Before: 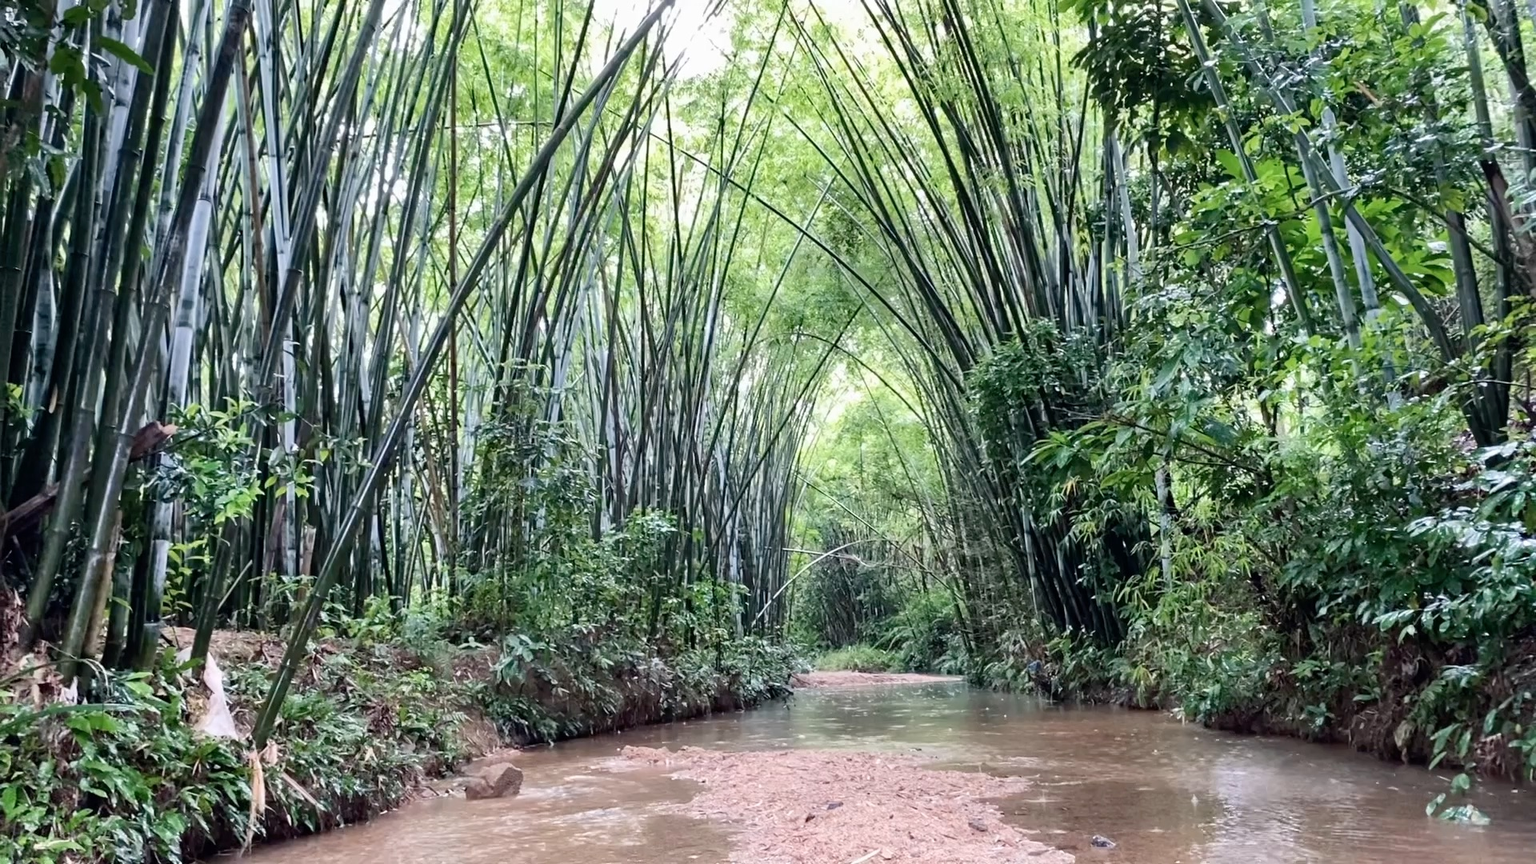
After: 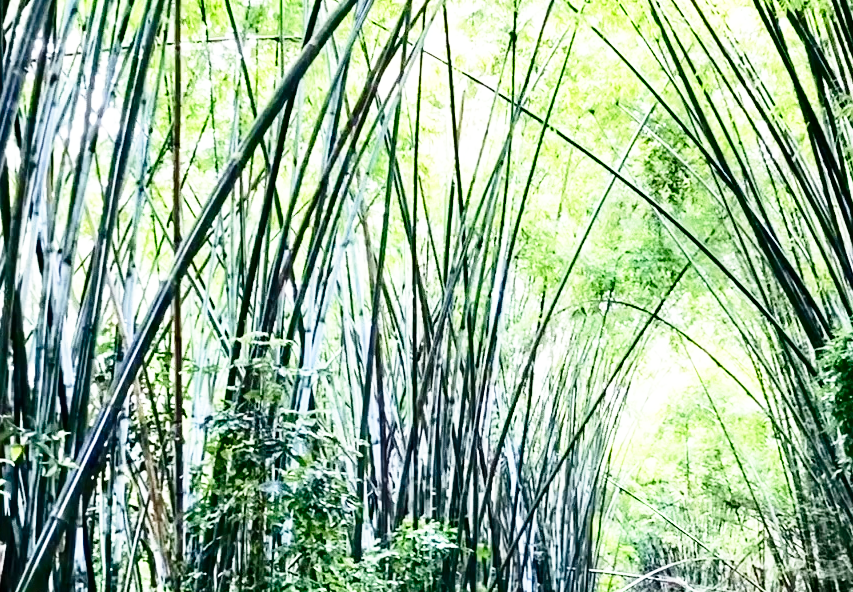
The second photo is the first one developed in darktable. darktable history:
crop: left 20.29%, top 10.832%, right 35.28%, bottom 34.263%
base curve: curves: ch0 [(0, 0) (0.026, 0.03) (0.109, 0.232) (0.351, 0.748) (0.669, 0.968) (1, 1)], preserve colors none
contrast brightness saturation: contrast 0.189, brightness -0.108, saturation 0.212
